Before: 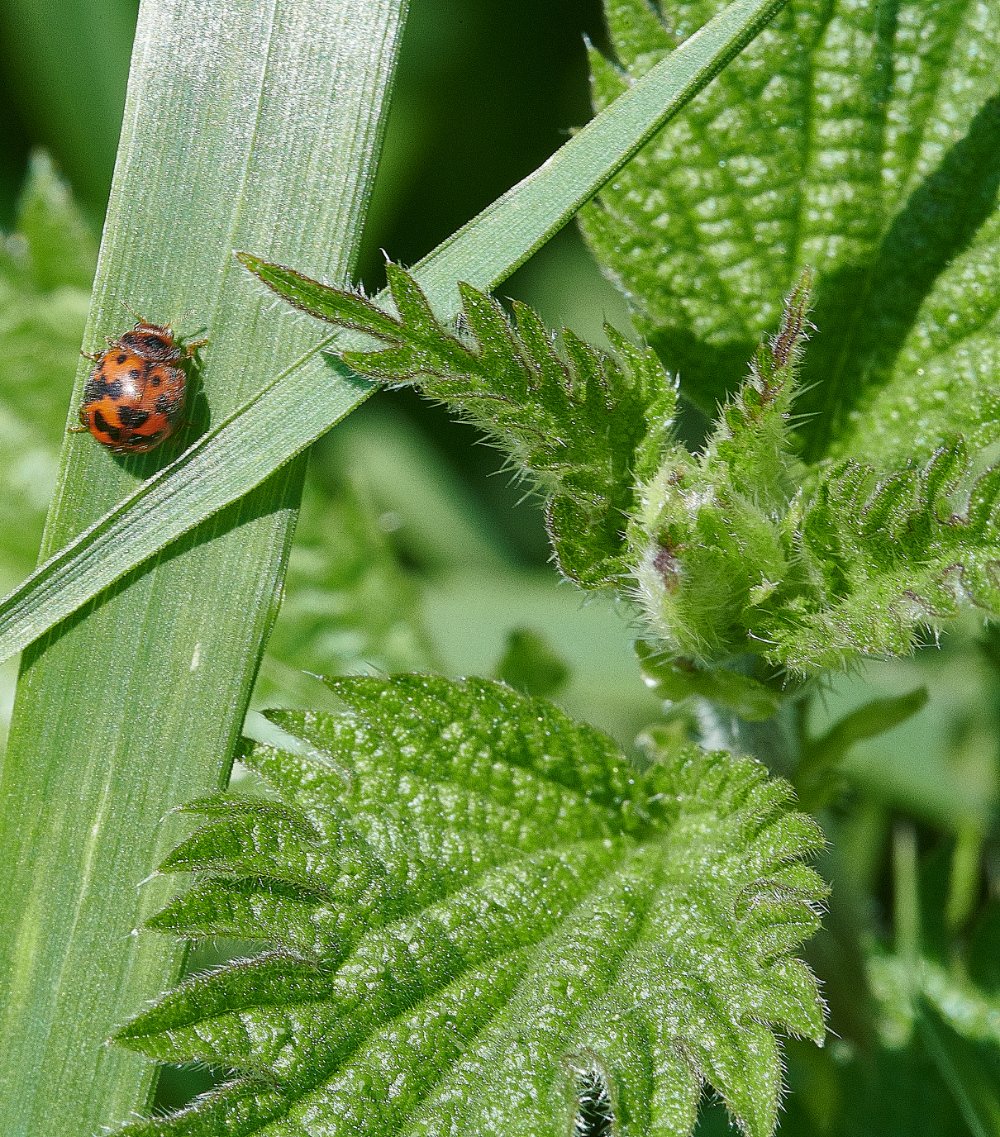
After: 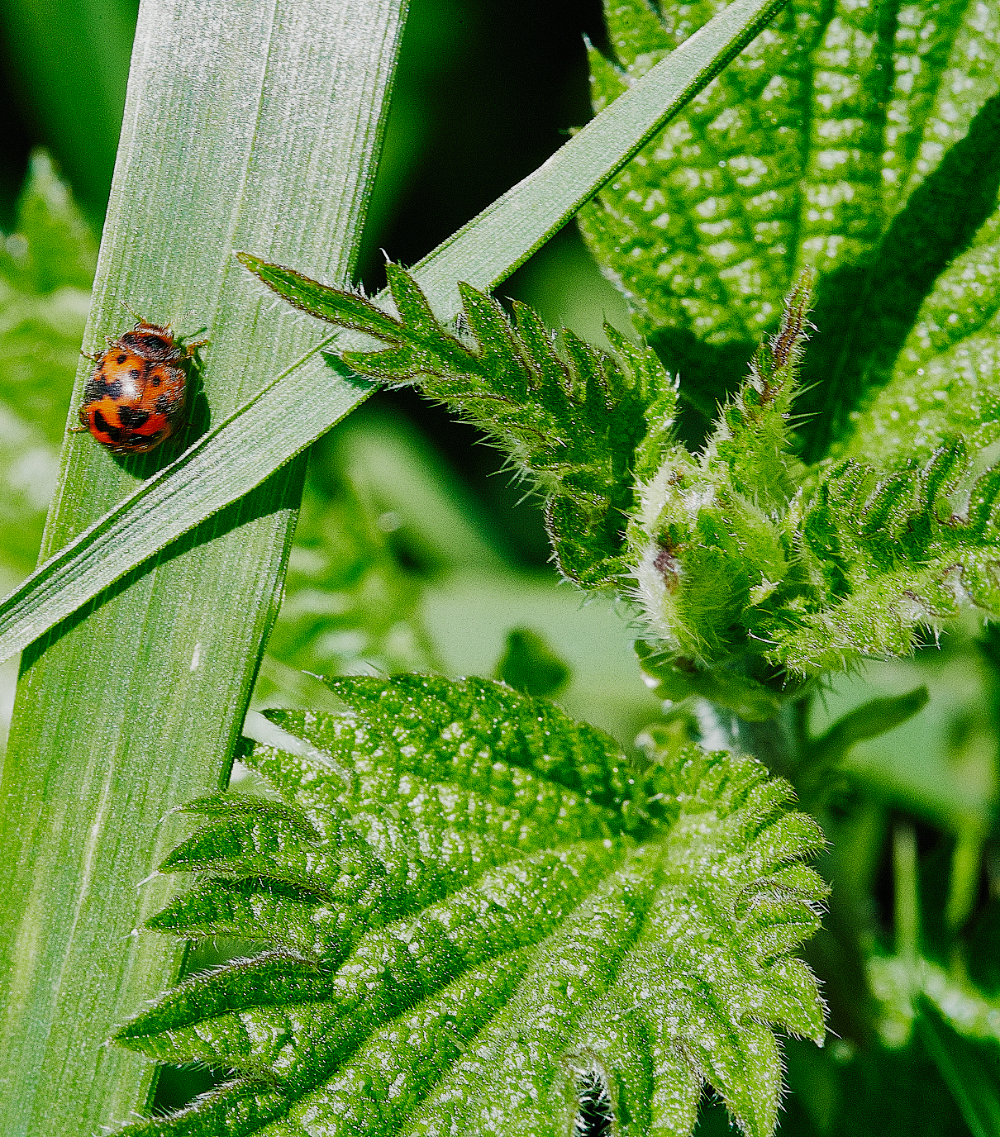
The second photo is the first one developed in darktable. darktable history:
filmic rgb: black relative exposure -5.29 EV, white relative exposure 2.85 EV, dynamic range scaling -38.02%, hardness 4.01, contrast 1.589, highlights saturation mix -1.04%, preserve chrominance no, color science v5 (2021), contrast in shadows safe, contrast in highlights safe
shadows and highlights: on, module defaults
